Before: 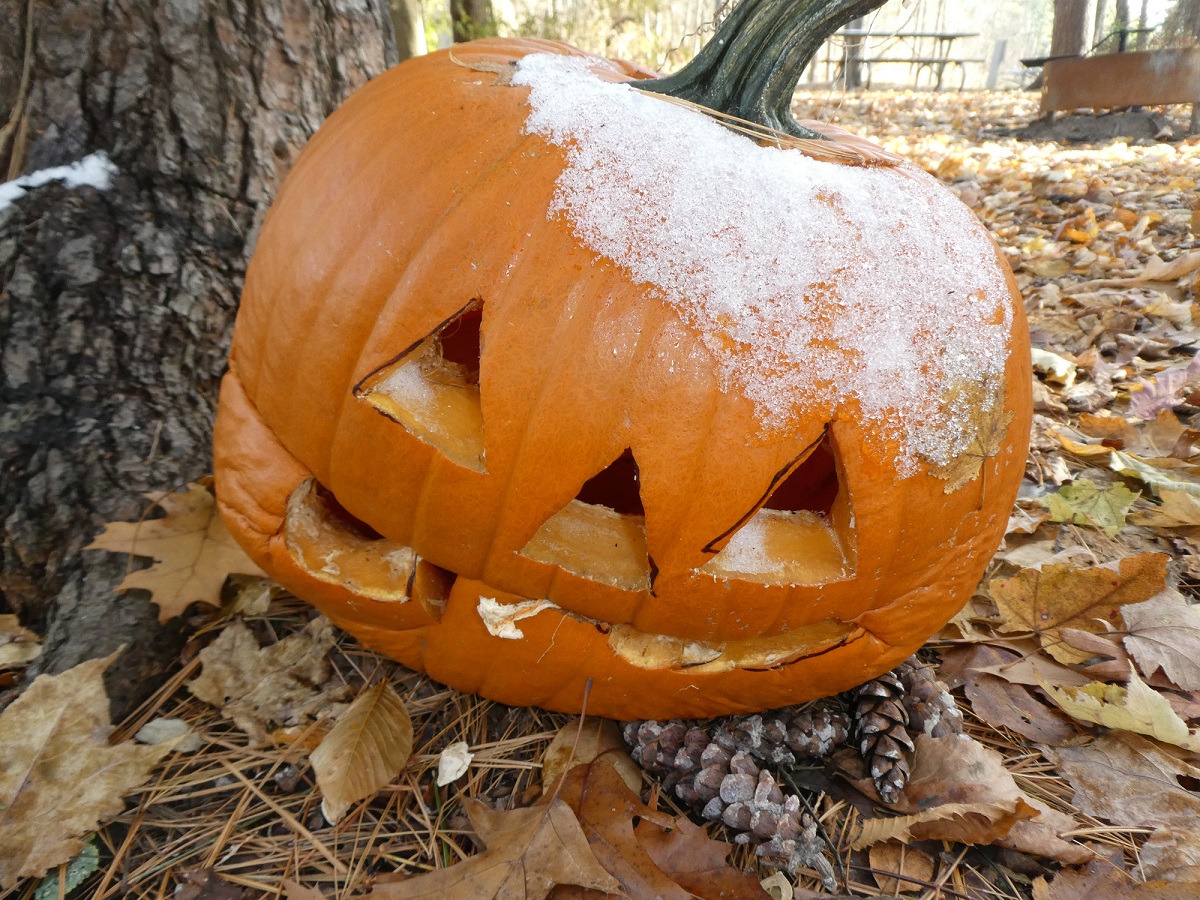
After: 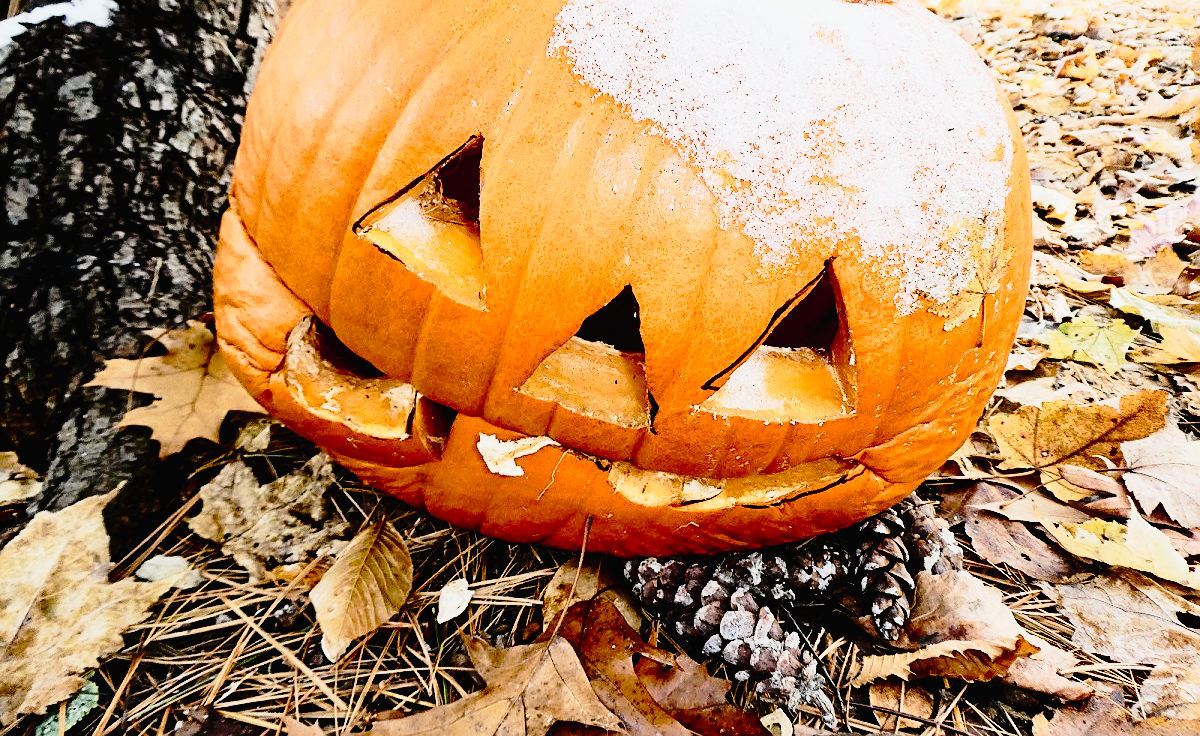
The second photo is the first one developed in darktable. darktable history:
sharpen: on, module defaults
contrast brightness saturation: contrast 0.332, brightness -0.074, saturation 0.171
exposure: black level correction 0, exposure 0.703 EV, compensate highlight preservation false
crop and rotate: top 18.146%
tone curve: curves: ch0 [(0.014, 0.013) (0.088, 0.043) (0.208, 0.176) (0.257, 0.267) (0.406, 0.483) (0.489, 0.556) (0.667, 0.73) (0.793, 0.851) (0.994, 0.974)]; ch1 [(0, 0) (0.161, 0.092) (0.35, 0.33) (0.392, 0.392) (0.457, 0.467) (0.505, 0.497) (0.537, 0.518) (0.553, 0.53) (0.58, 0.567) (0.739, 0.697) (1, 1)]; ch2 [(0, 0) (0.346, 0.362) (0.448, 0.419) (0.502, 0.499) (0.533, 0.517) (0.556, 0.533) (0.629, 0.619) (0.717, 0.678) (1, 1)], preserve colors none
filmic rgb: black relative exposure -5.1 EV, white relative exposure 3.97 EV, hardness 2.91, contrast 1.301, highlights saturation mix -29.96%
